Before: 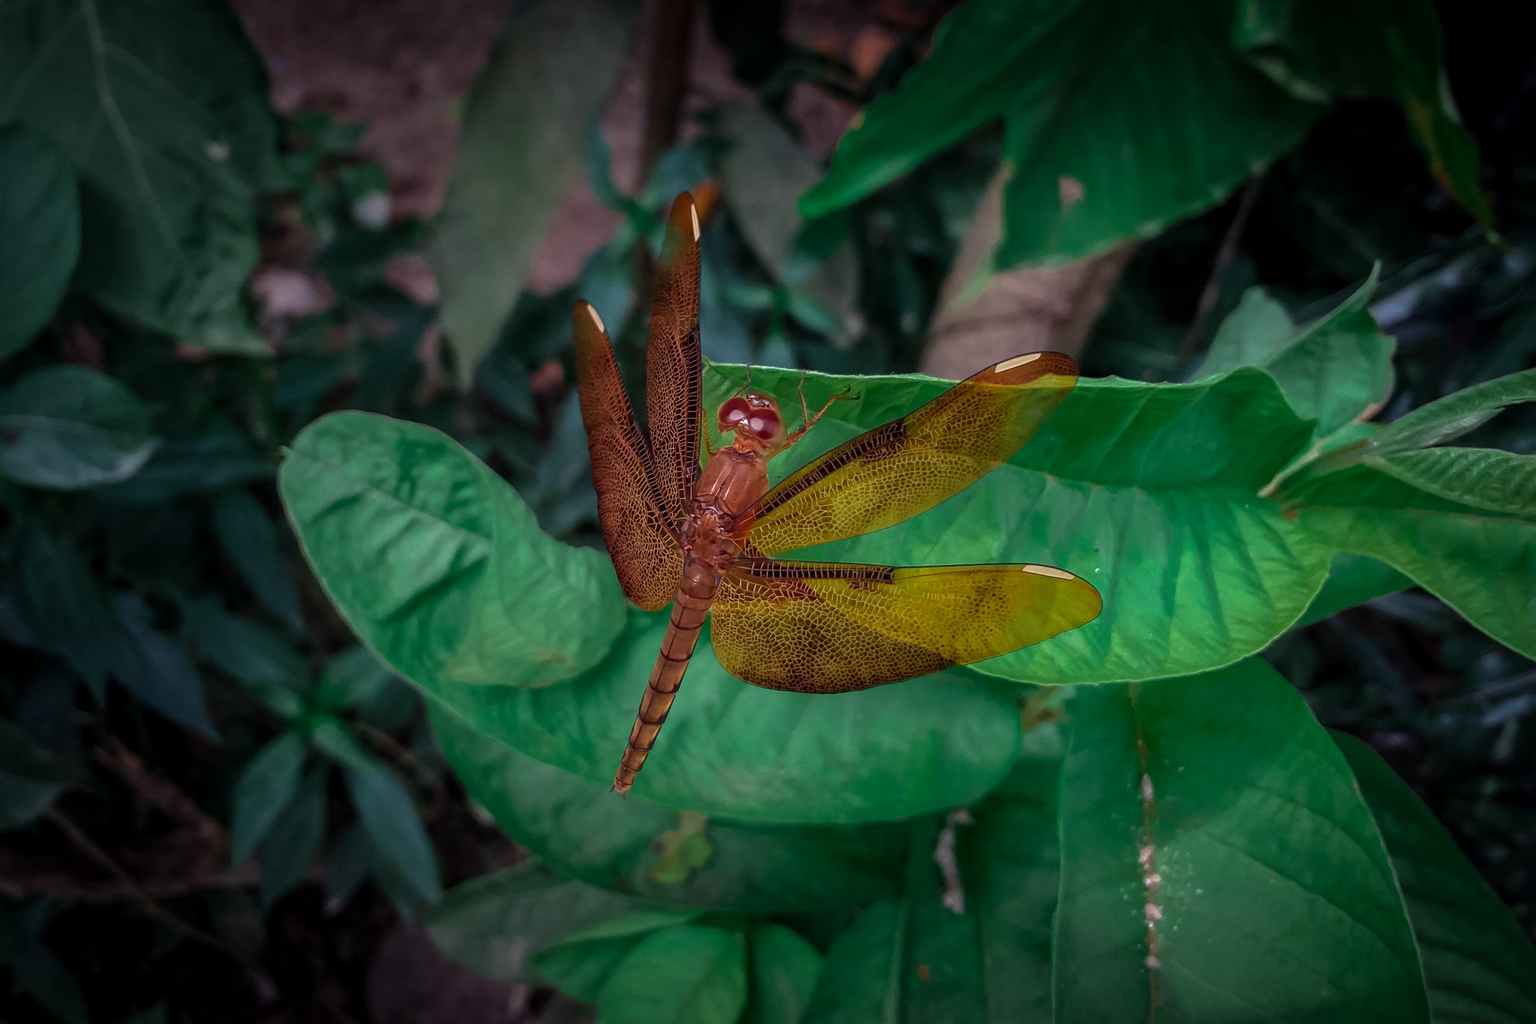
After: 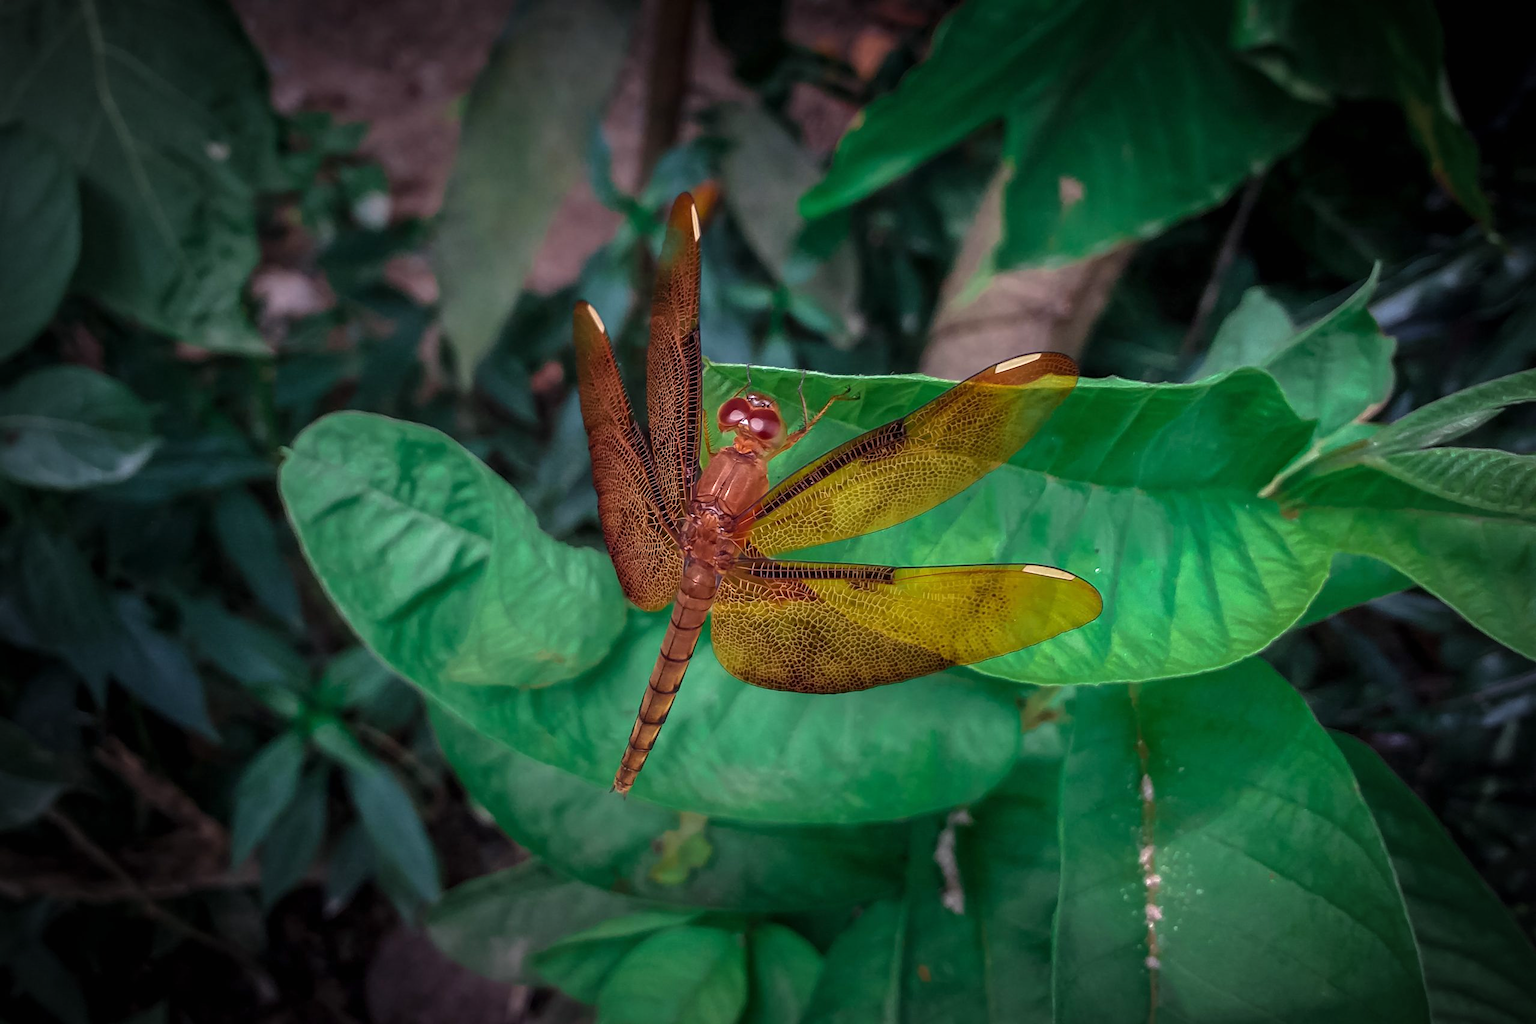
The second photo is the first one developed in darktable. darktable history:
vignetting: on, module defaults
exposure: black level correction 0, exposure 0.499 EV, compensate exposure bias true, compensate highlight preservation false
